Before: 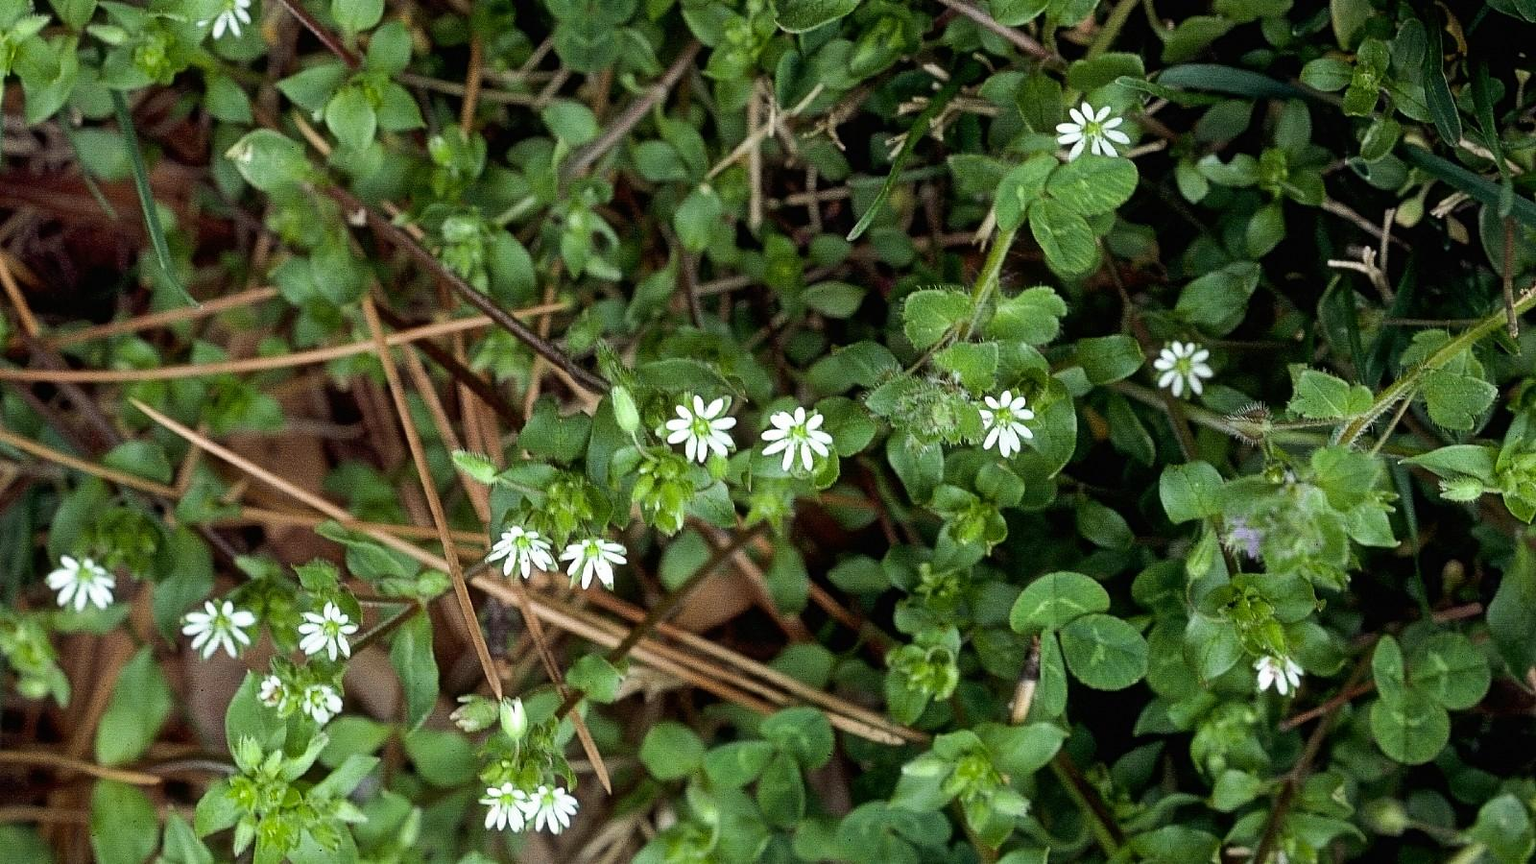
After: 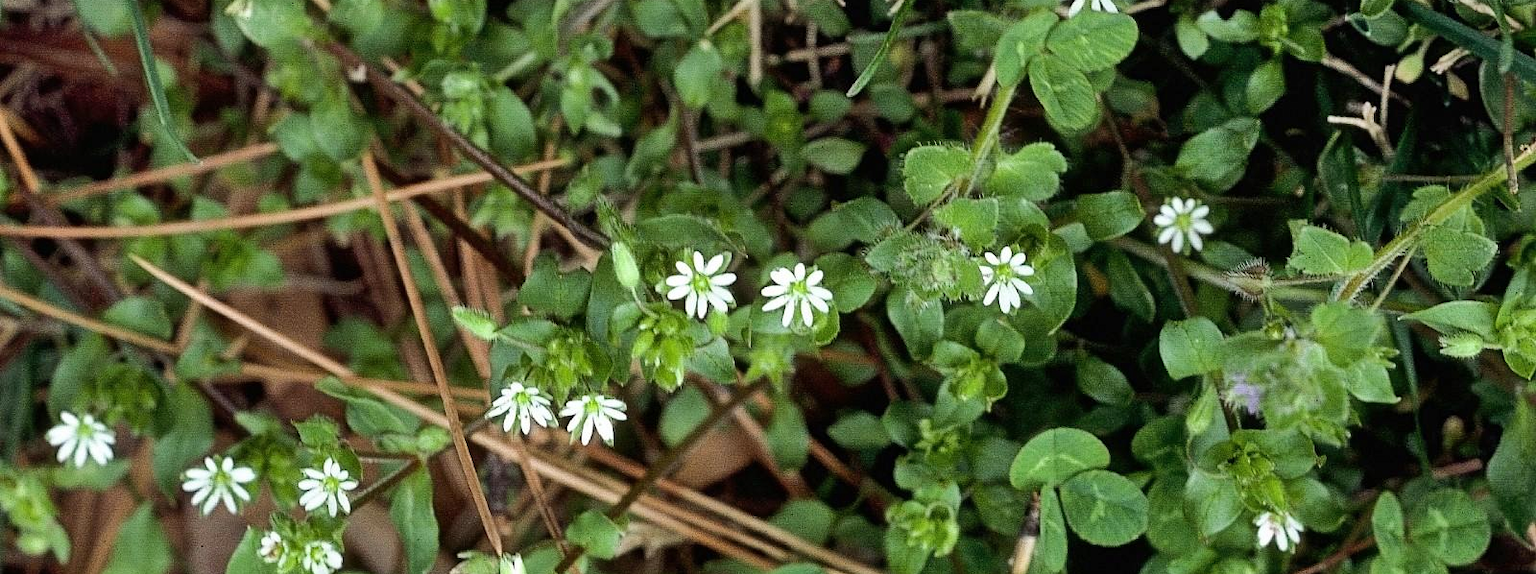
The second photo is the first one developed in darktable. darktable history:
crop: top 16.727%, bottom 16.727%
shadows and highlights: soften with gaussian
